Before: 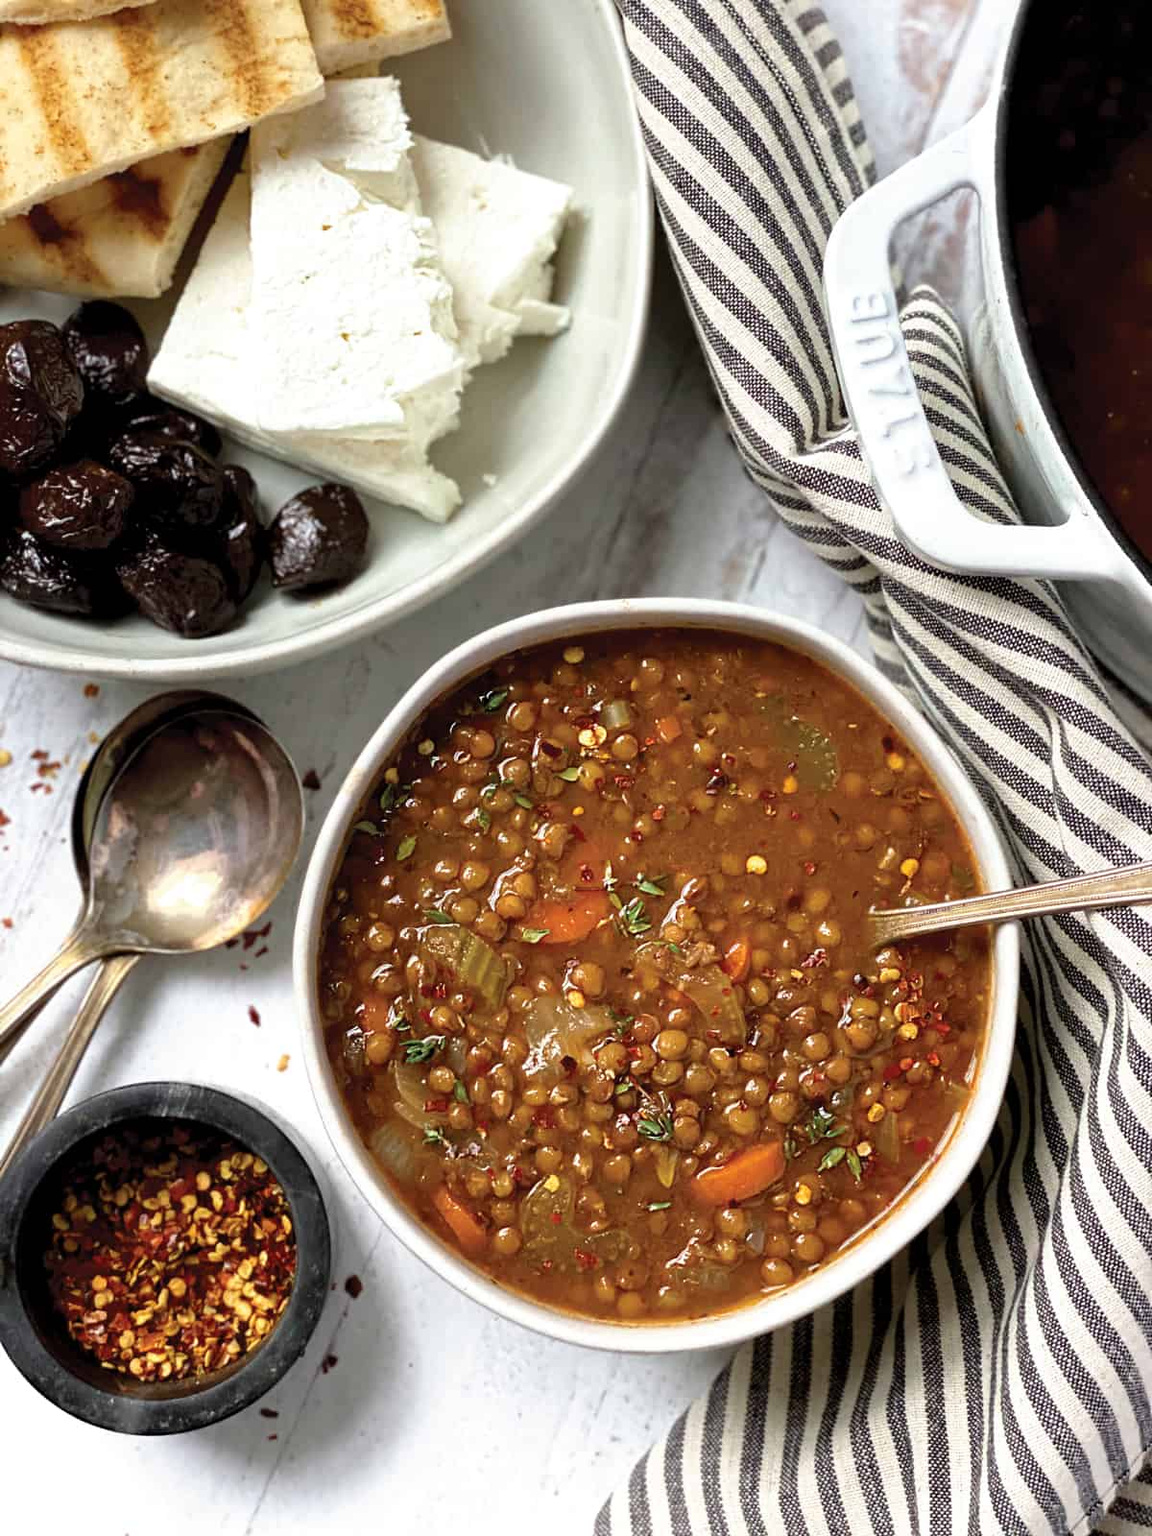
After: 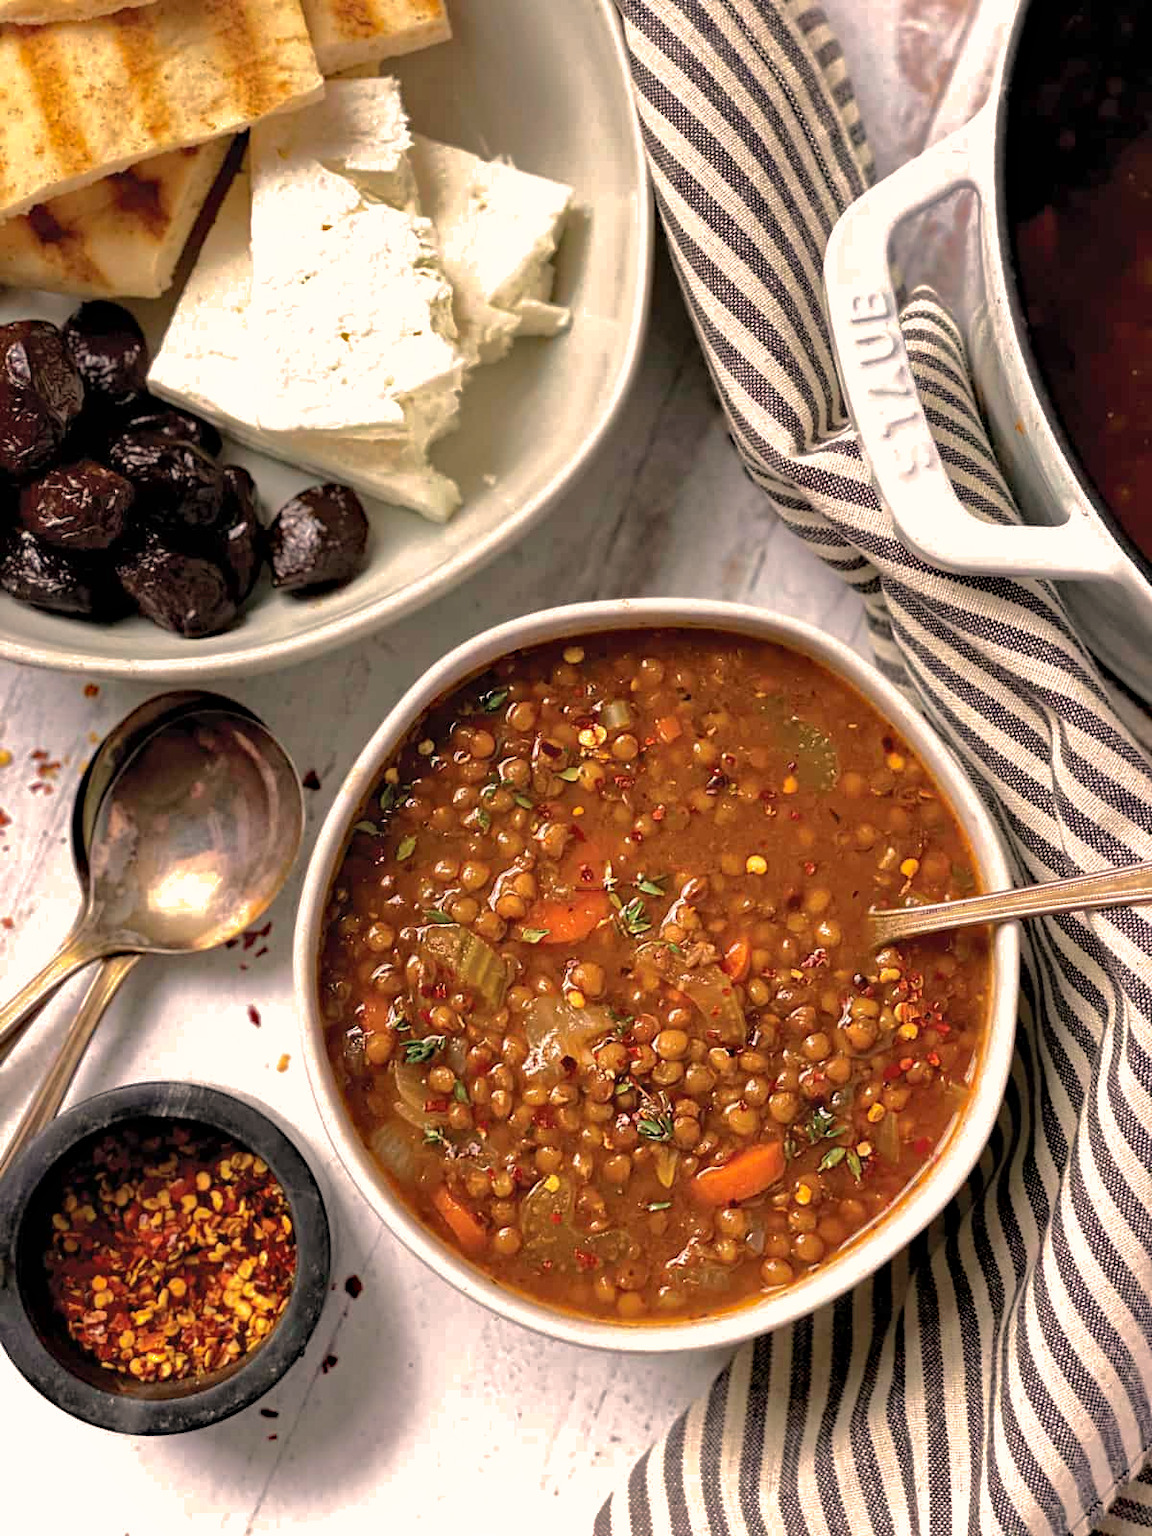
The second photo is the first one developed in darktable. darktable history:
white balance: red 1.127, blue 0.943
haze removal: compatibility mode true, adaptive false
shadows and highlights: shadows 40, highlights -60
